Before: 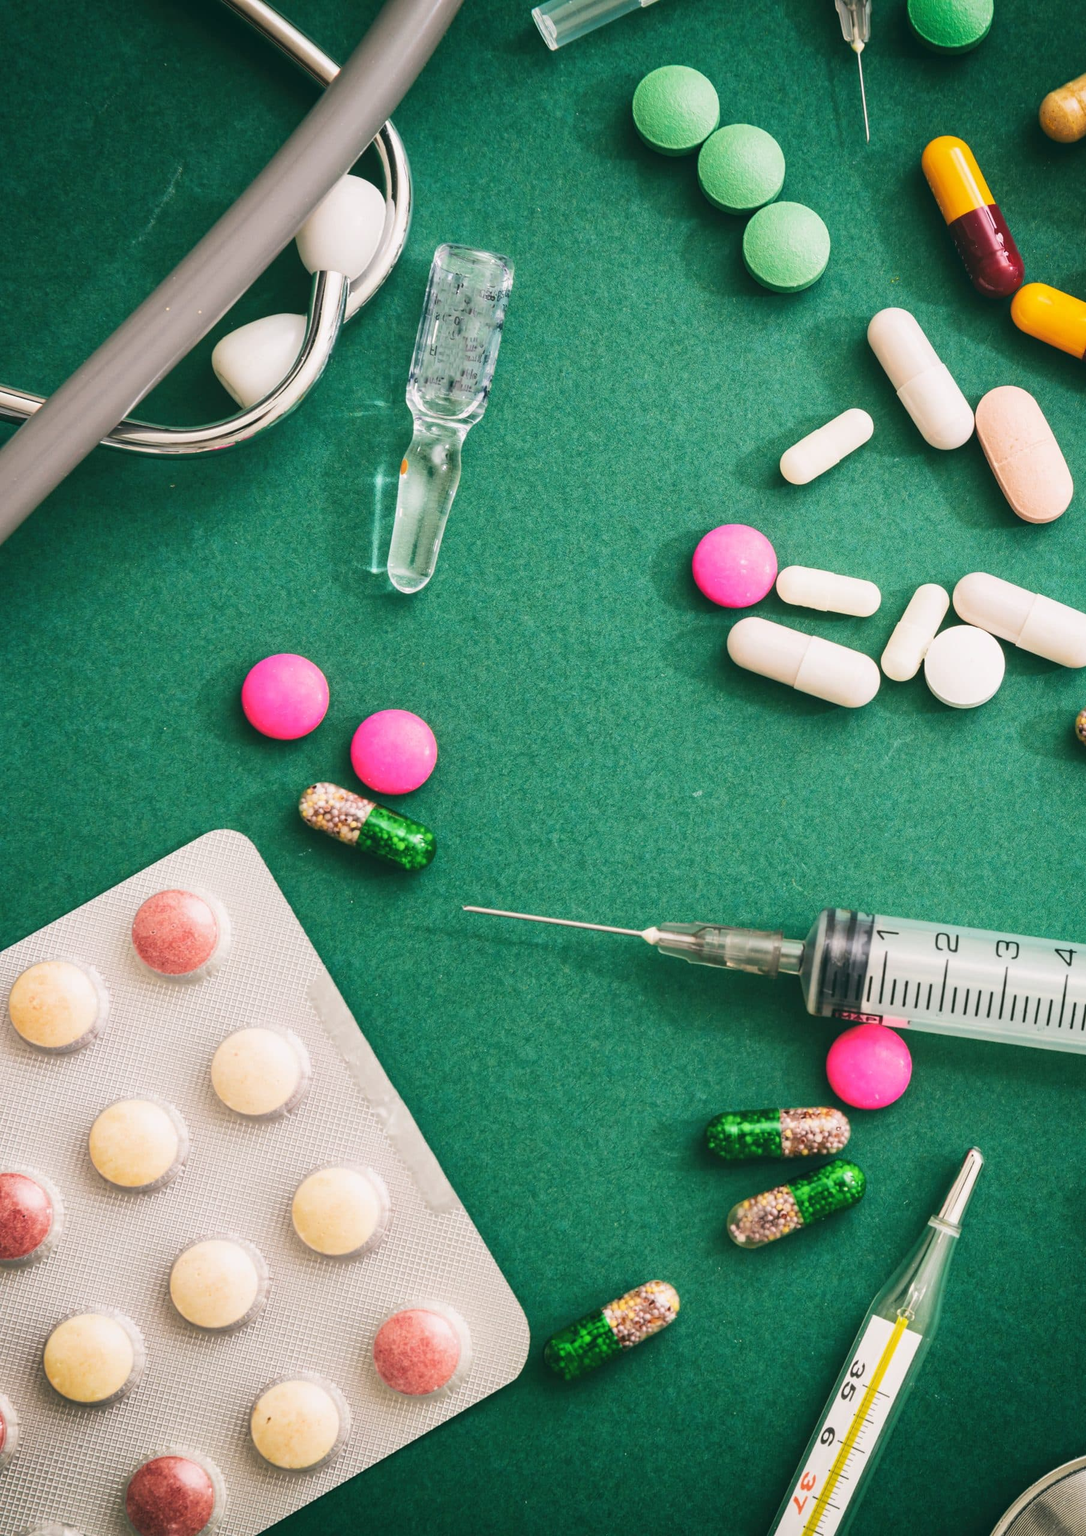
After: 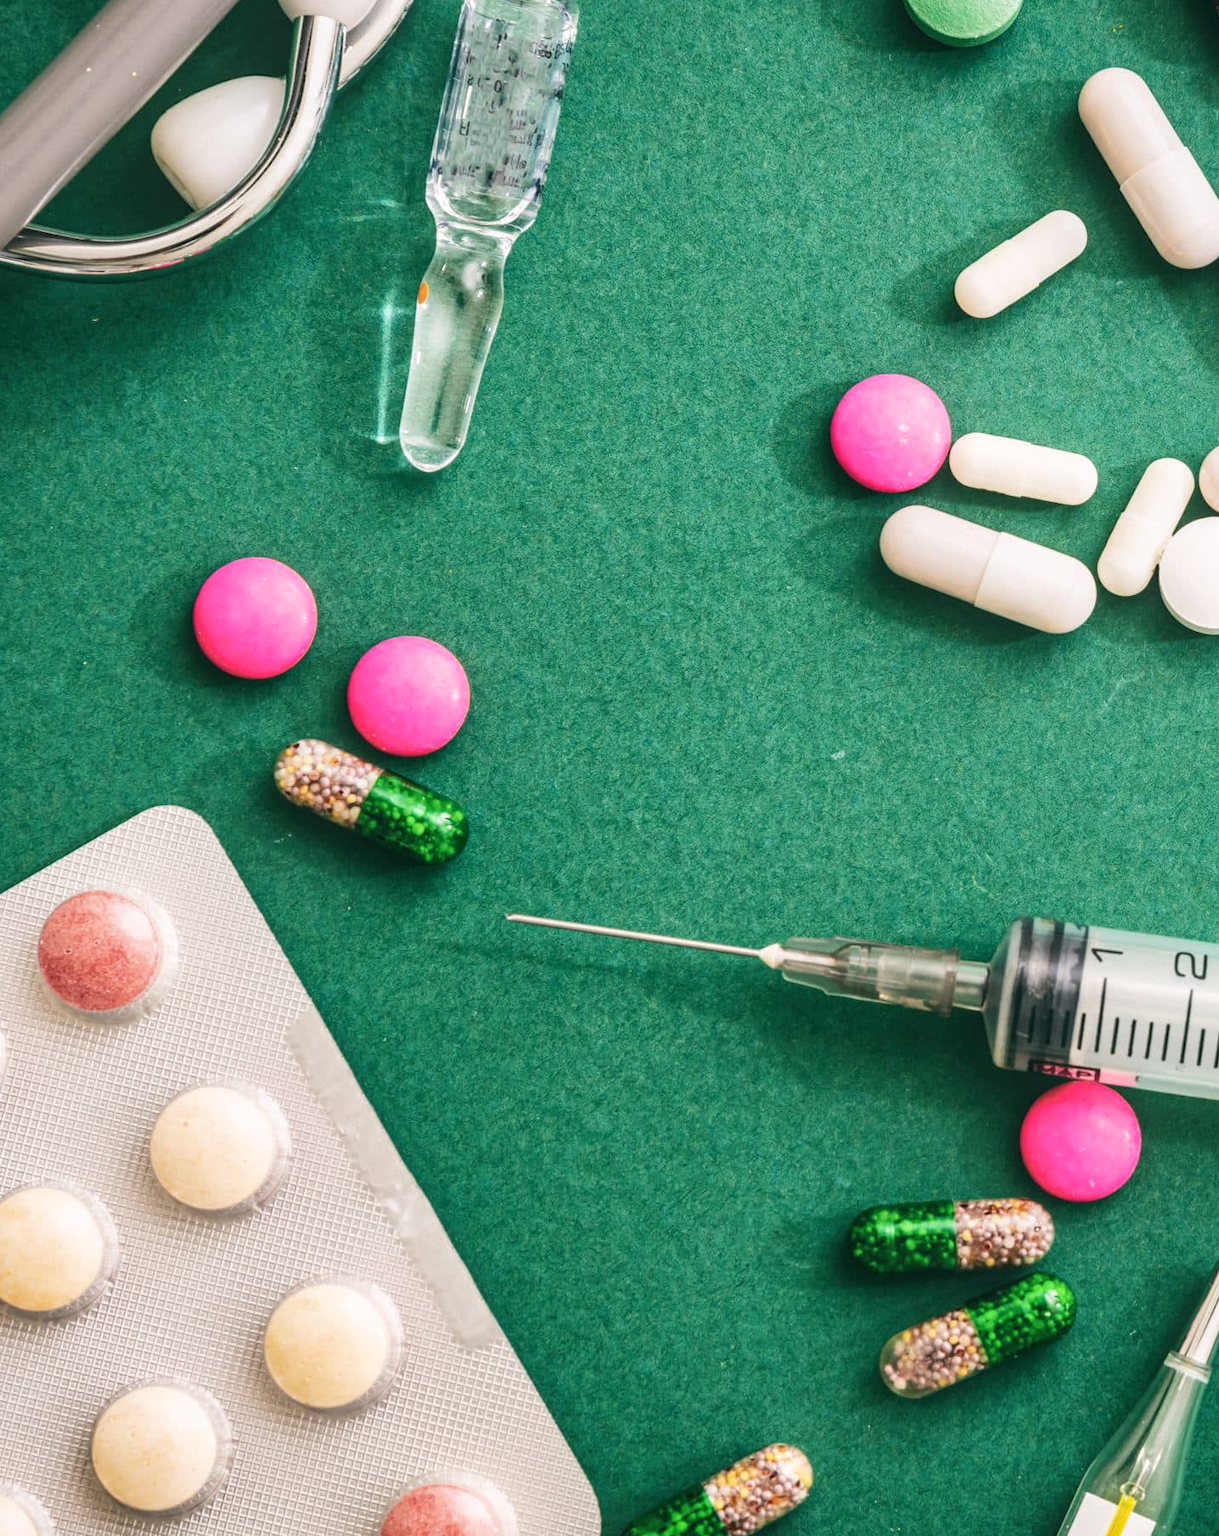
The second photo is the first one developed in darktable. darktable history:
crop: left 9.712%, top 16.928%, right 10.845%, bottom 12.332%
local contrast: on, module defaults
